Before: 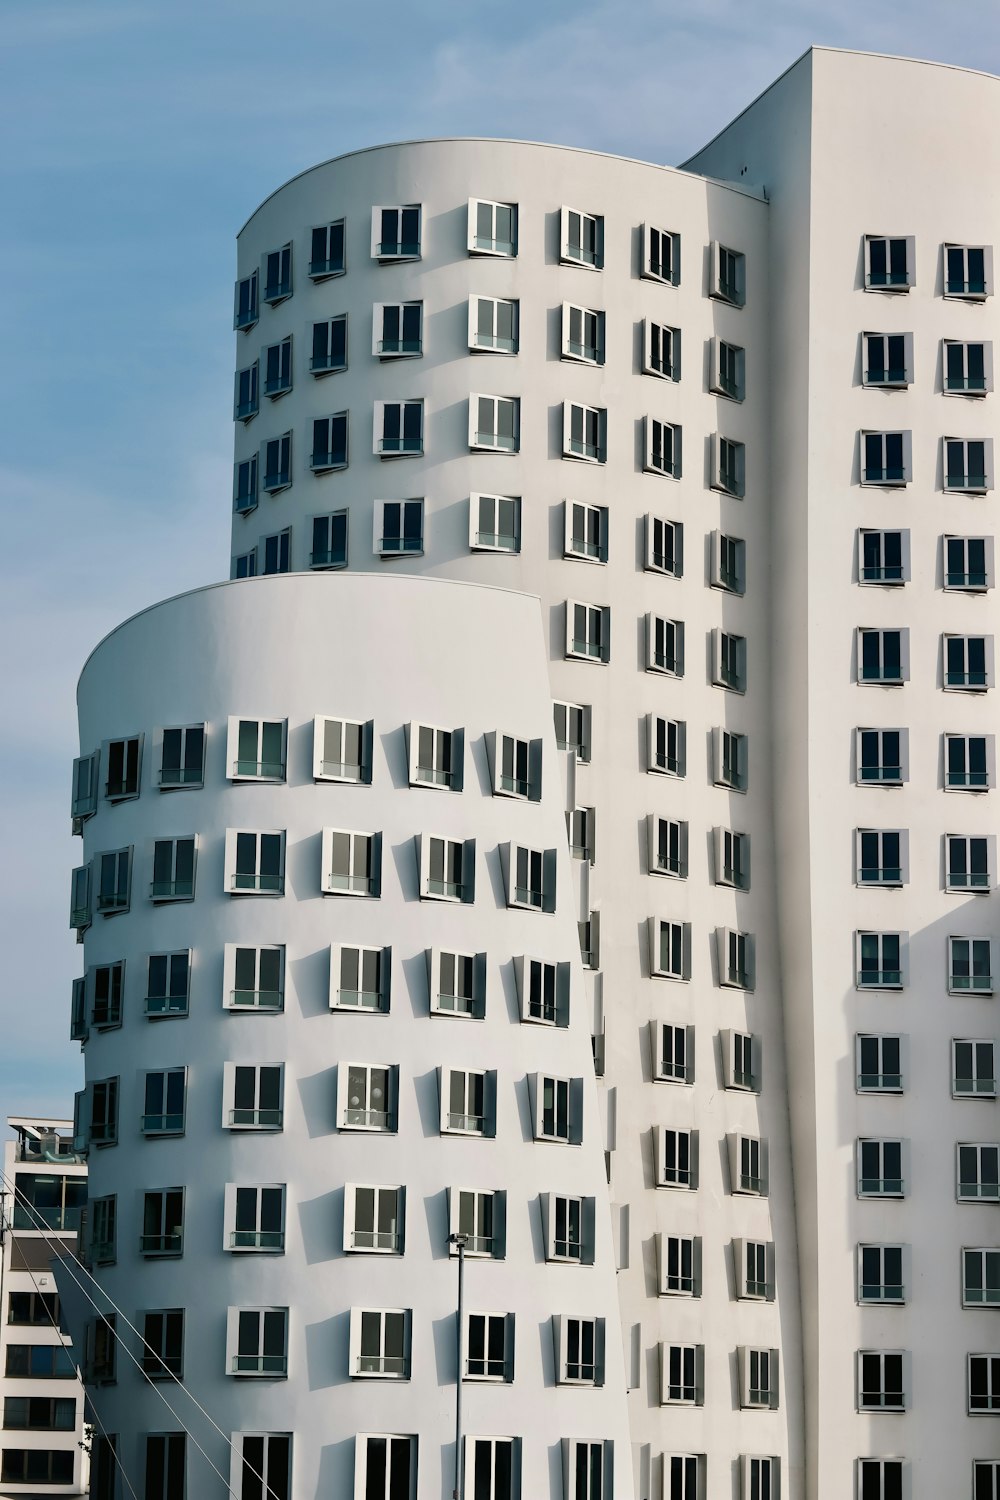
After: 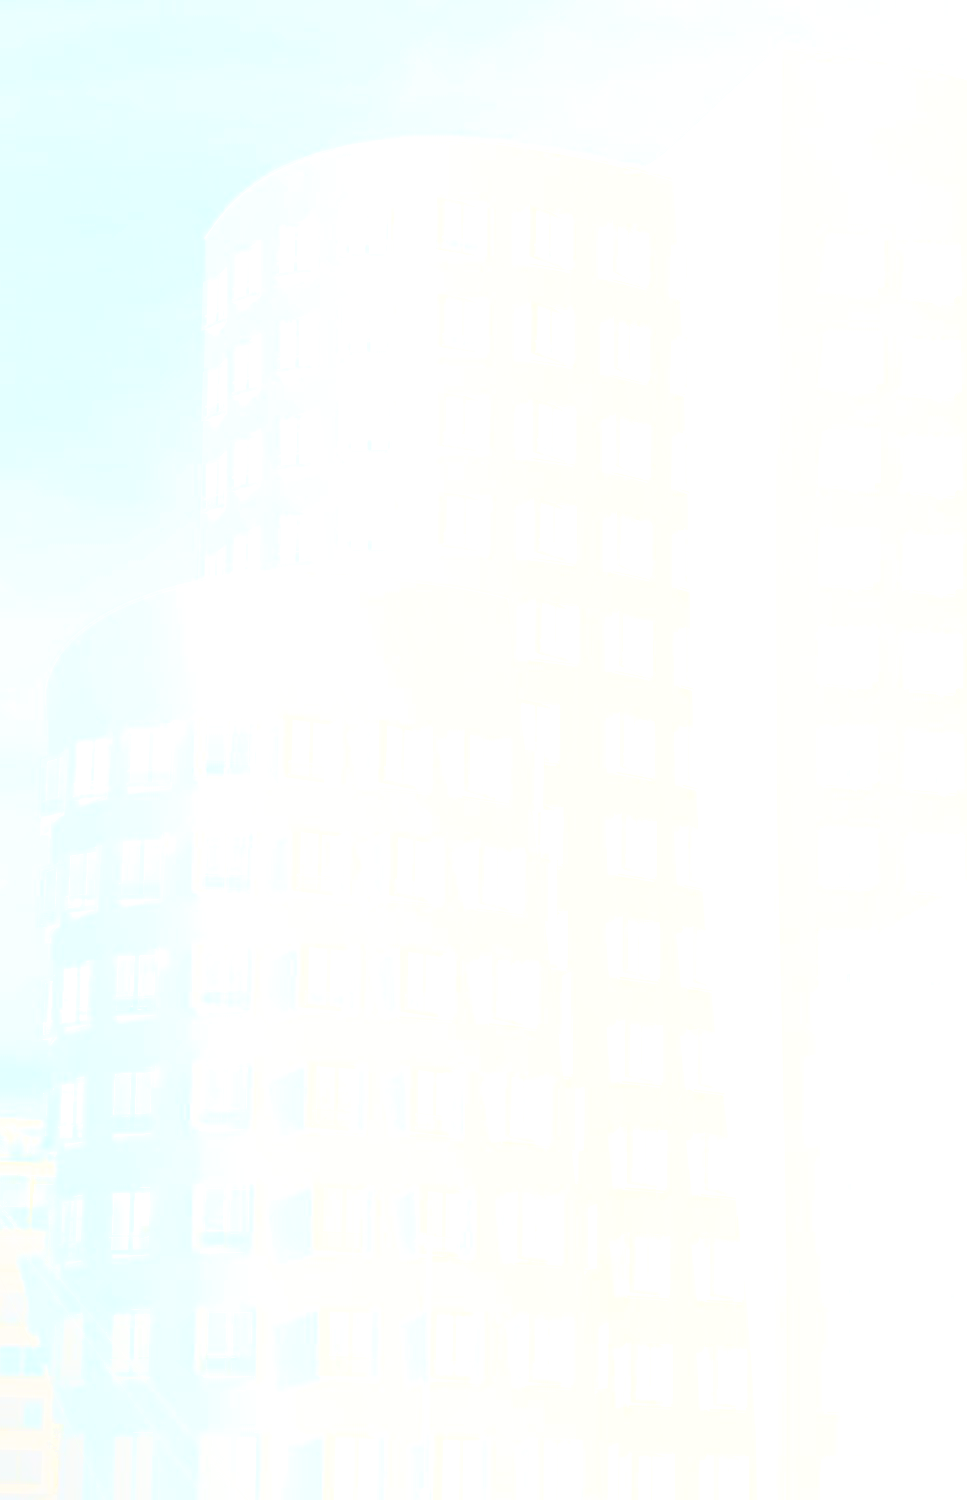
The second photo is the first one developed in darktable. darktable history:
crop and rotate: left 3.238%
bloom: size 85%, threshold 5%, strength 85%
